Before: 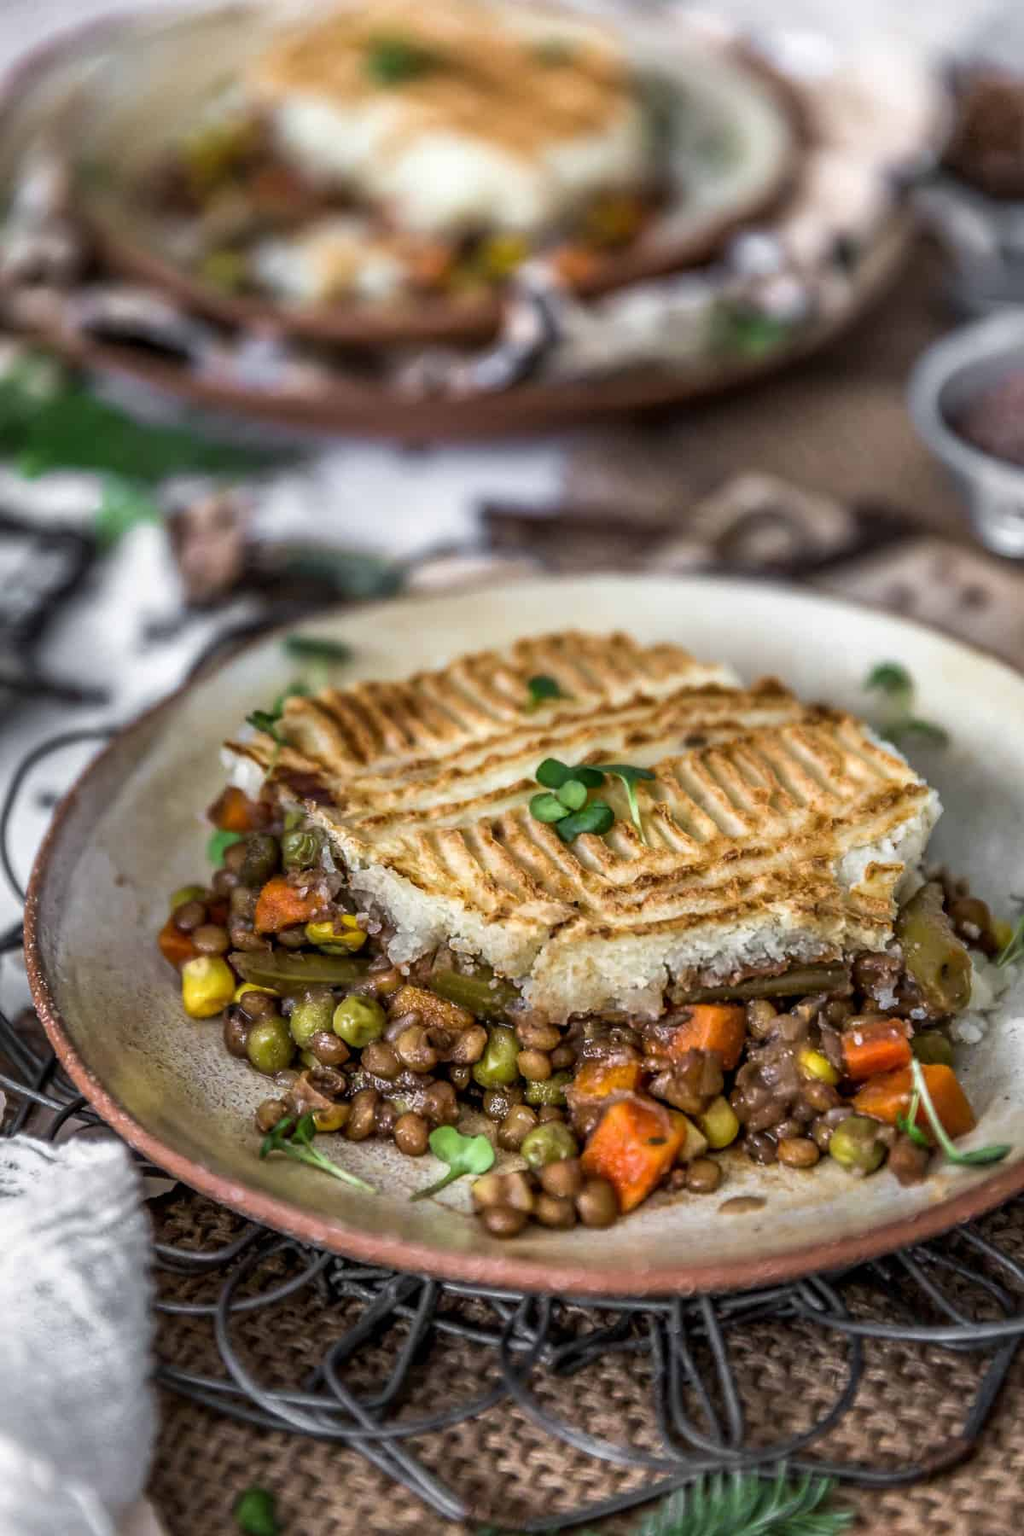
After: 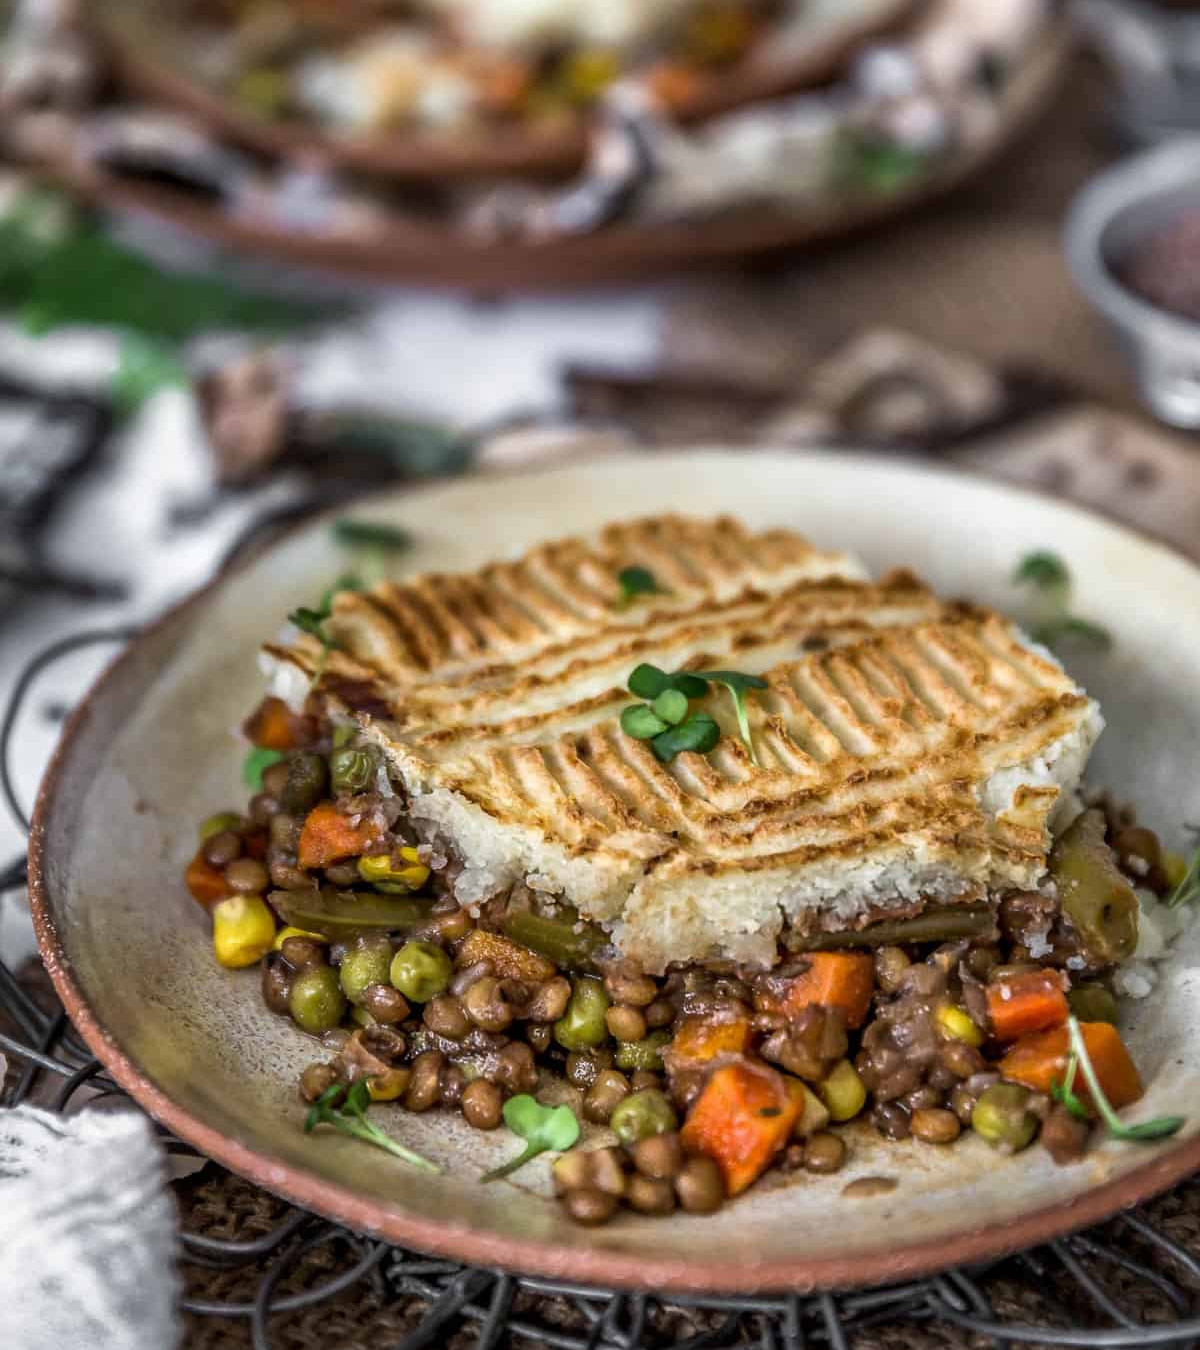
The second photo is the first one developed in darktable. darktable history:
crop and rotate: top 12.5%, bottom 12.5%
exposure: compensate highlight preservation false
white balance: emerald 1
